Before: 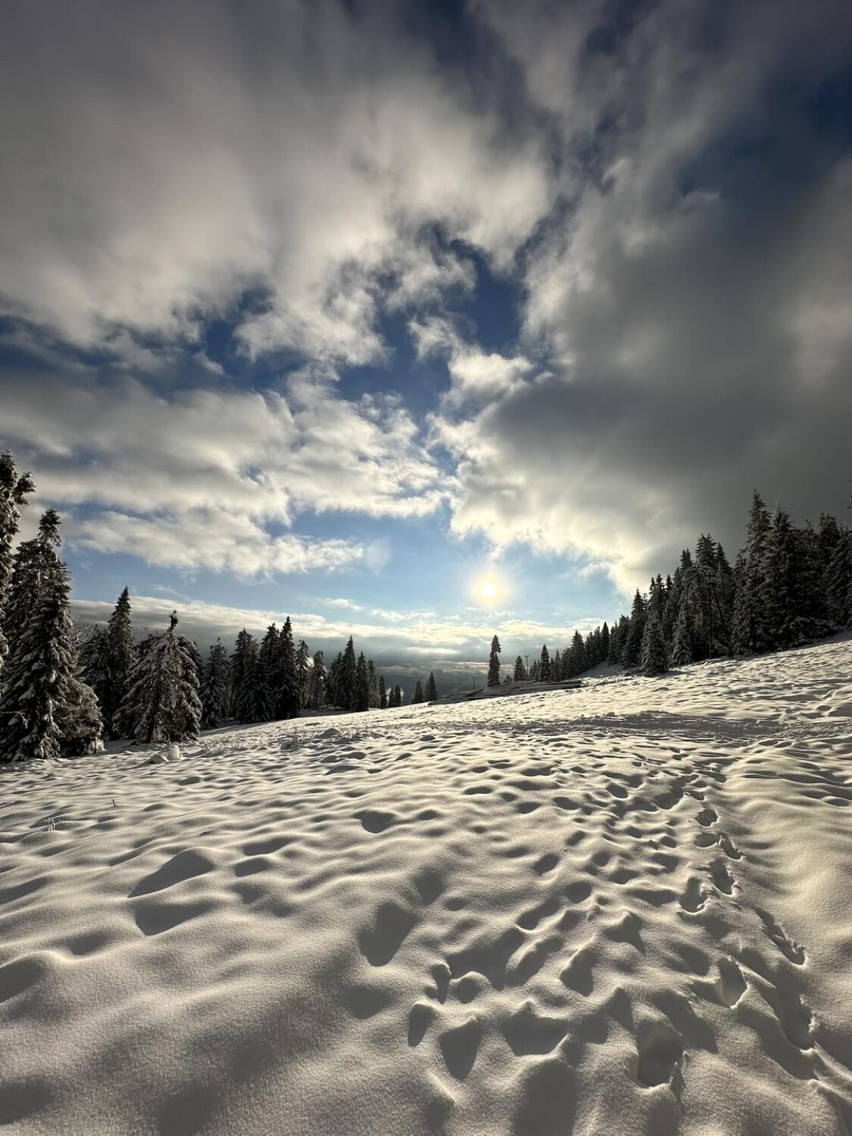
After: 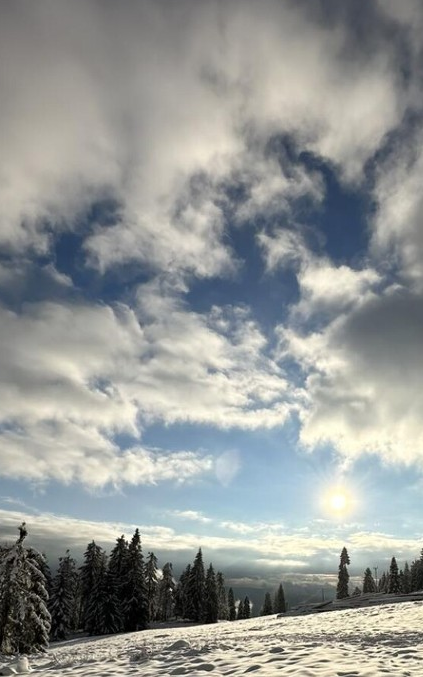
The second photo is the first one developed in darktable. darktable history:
crop: left 17.813%, top 7.753%, right 32.47%, bottom 32.576%
